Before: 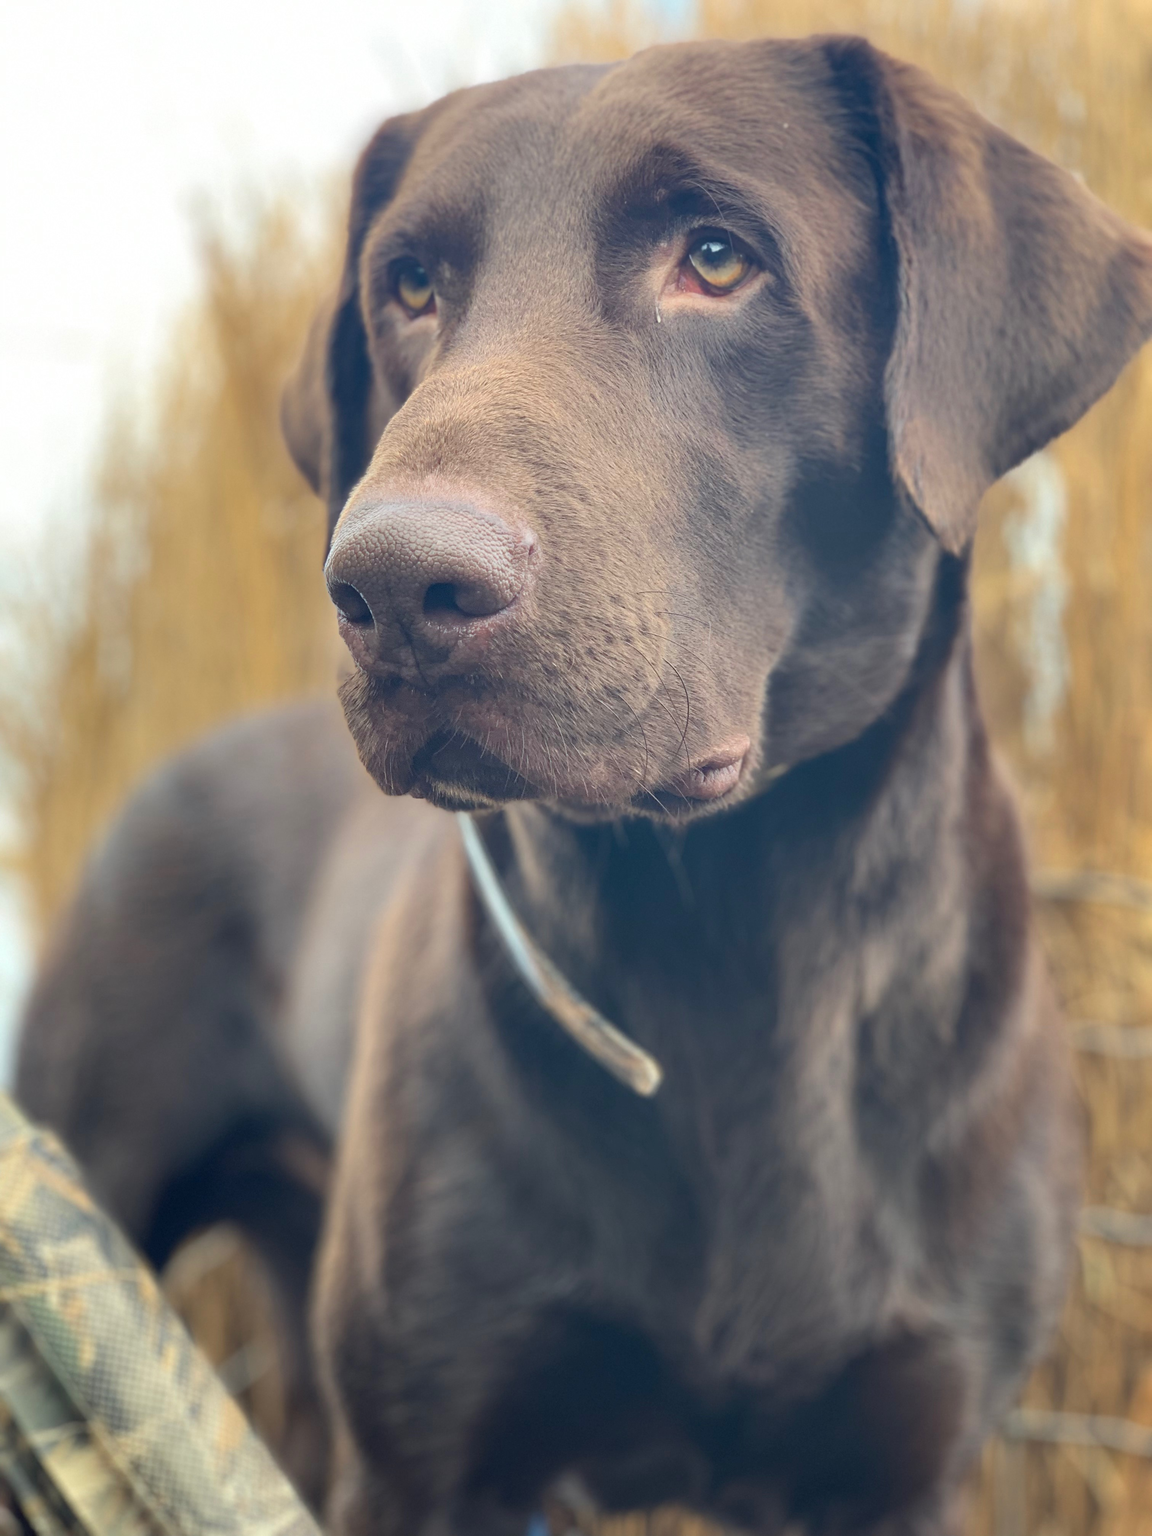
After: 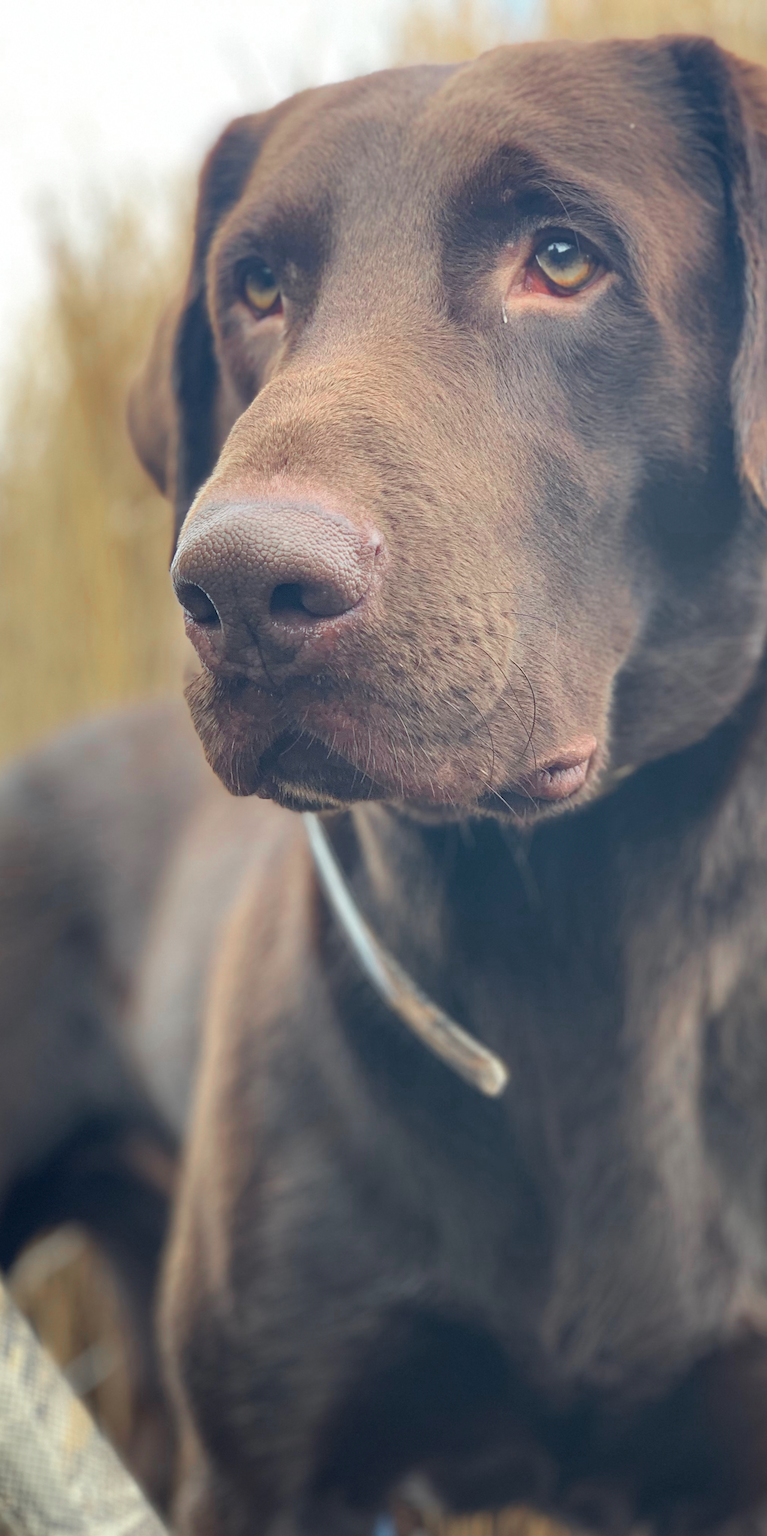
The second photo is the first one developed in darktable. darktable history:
crop and rotate: left 13.372%, right 20.029%
color zones: curves: ch0 [(0, 0.466) (0.128, 0.466) (0.25, 0.5) (0.375, 0.456) (0.5, 0.5) (0.625, 0.5) (0.737, 0.652) (0.875, 0.5)]; ch1 [(0, 0.603) (0.125, 0.618) (0.261, 0.348) (0.372, 0.353) (0.497, 0.363) (0.611, 0.45) (0.731, 0.427) (0.875, 0.518) (0.998, 0.652)]; ch2 [(0, 0.559) (0.125, 0.451) (0.253, 0.564) (0.37, 0.578) (0.5, 0.466) (0.625, 0.471) (0.731, 0.471) (0.88, 0.485)]
